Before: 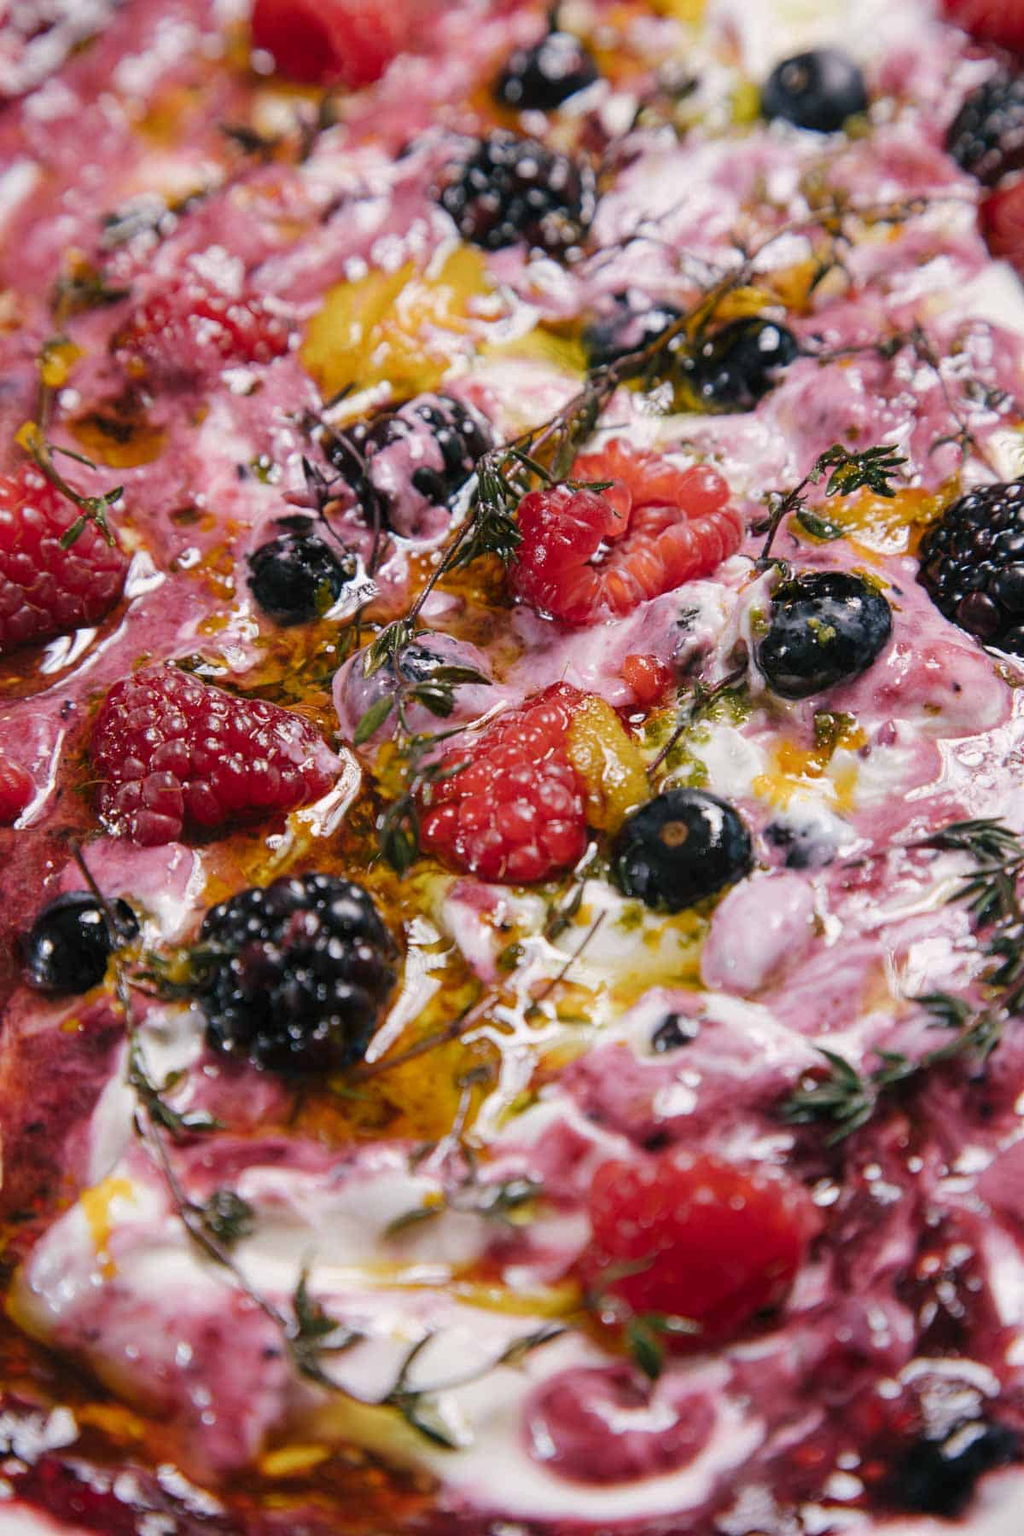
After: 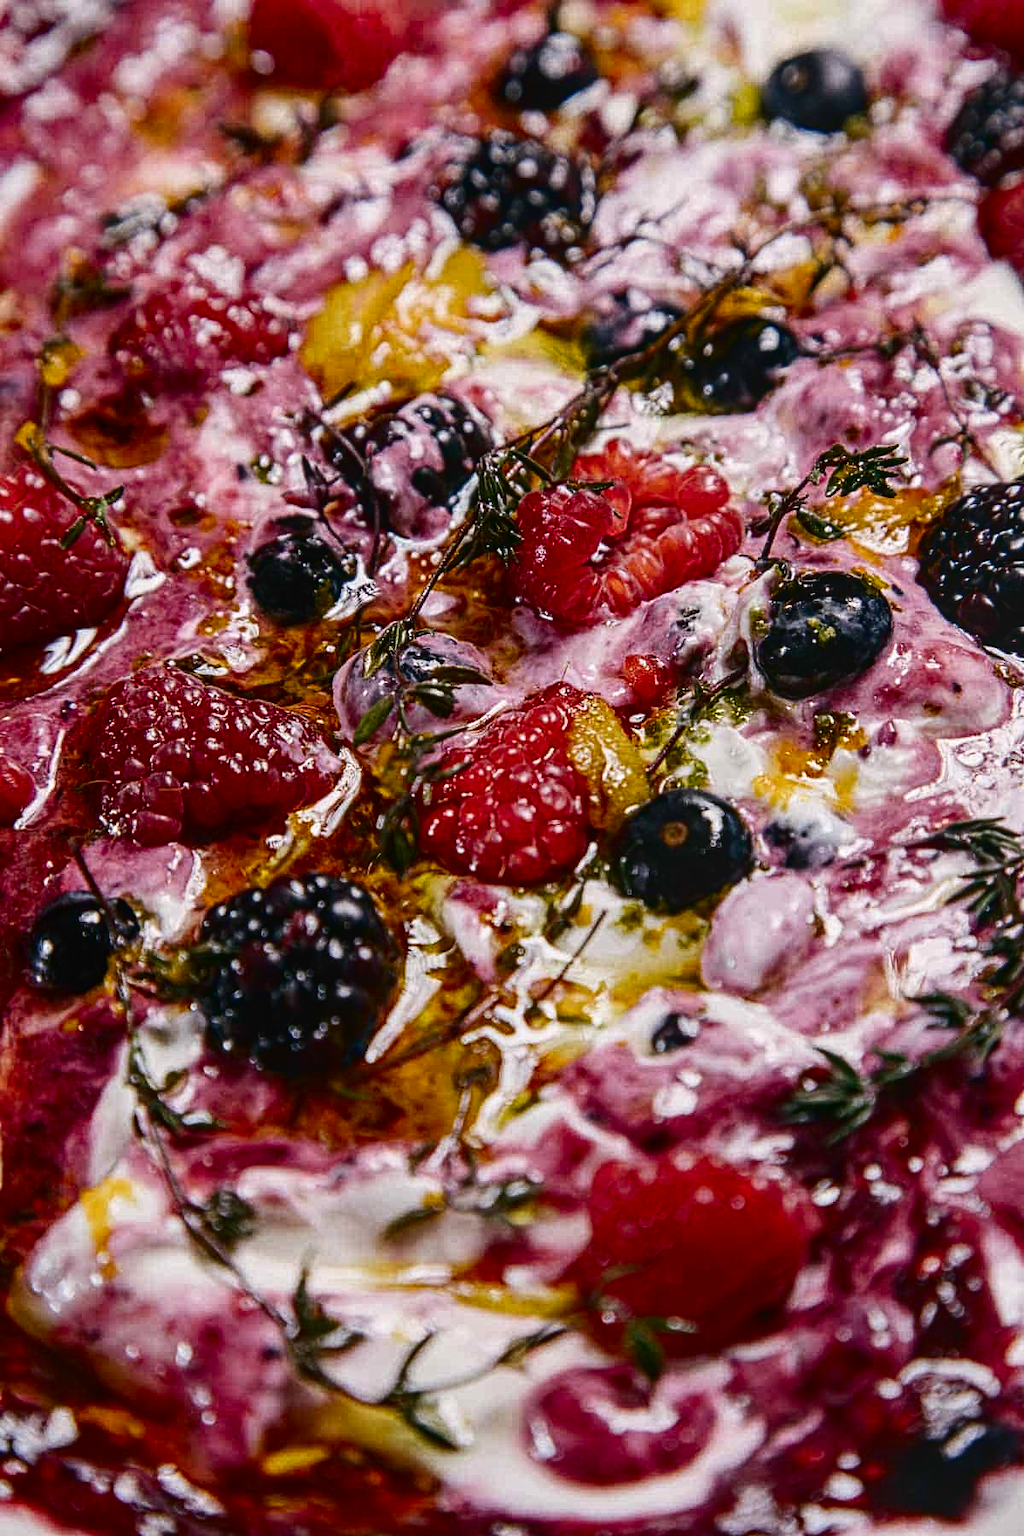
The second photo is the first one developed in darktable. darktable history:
contrast brightness saturation: contrast 0.194, brightness -0.221, saturation 0.113
contrast equalizer: octaves 7, y [[0.5, 0.5, 0.5, 0.539, 0.64, 0.611], [0.5 ×6], [0.5 ×6], [0 ×6], [0 ×6]]
local contrast: detail 109%
